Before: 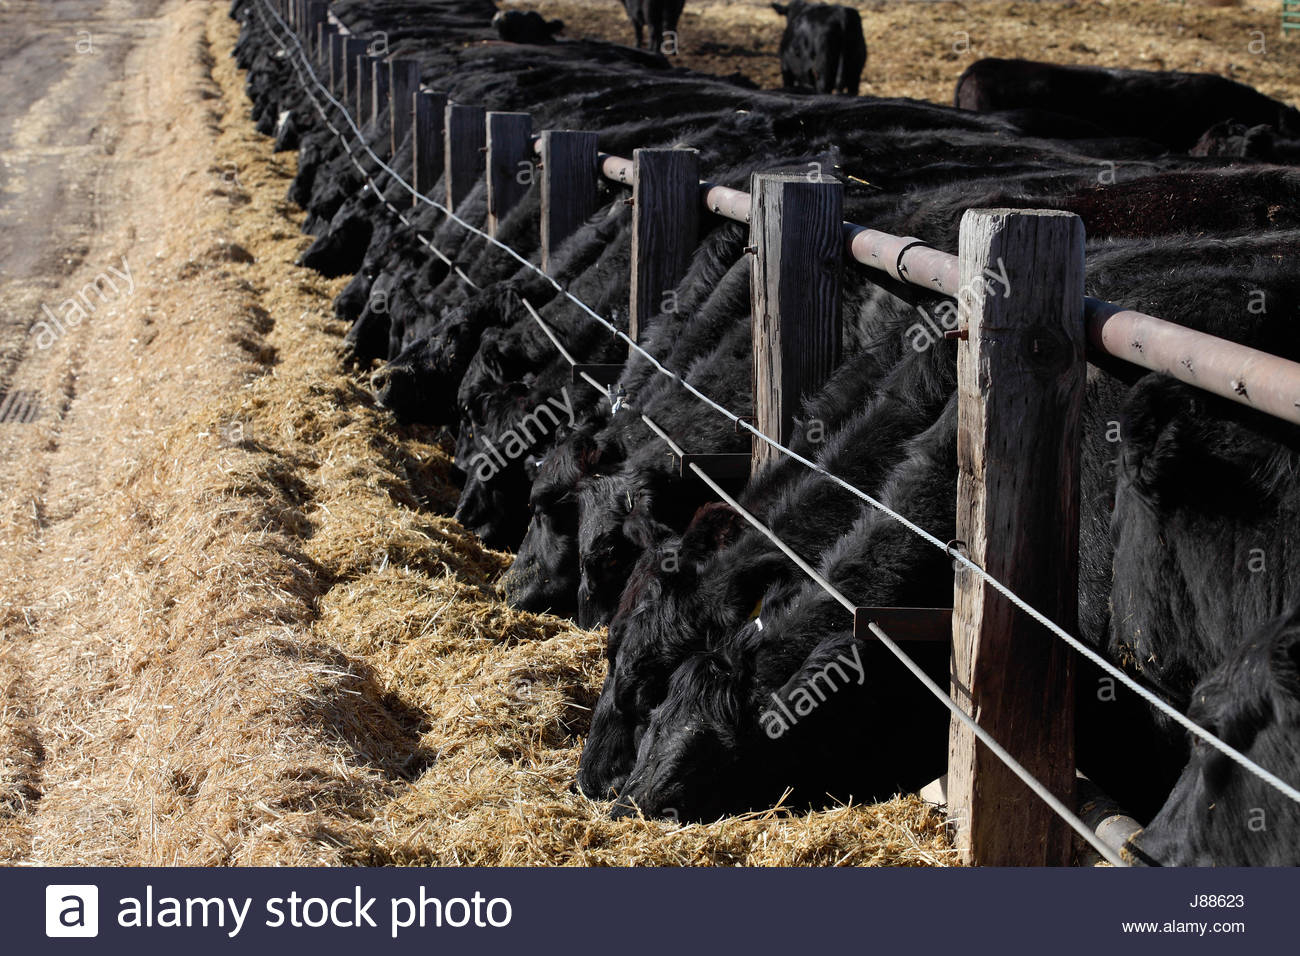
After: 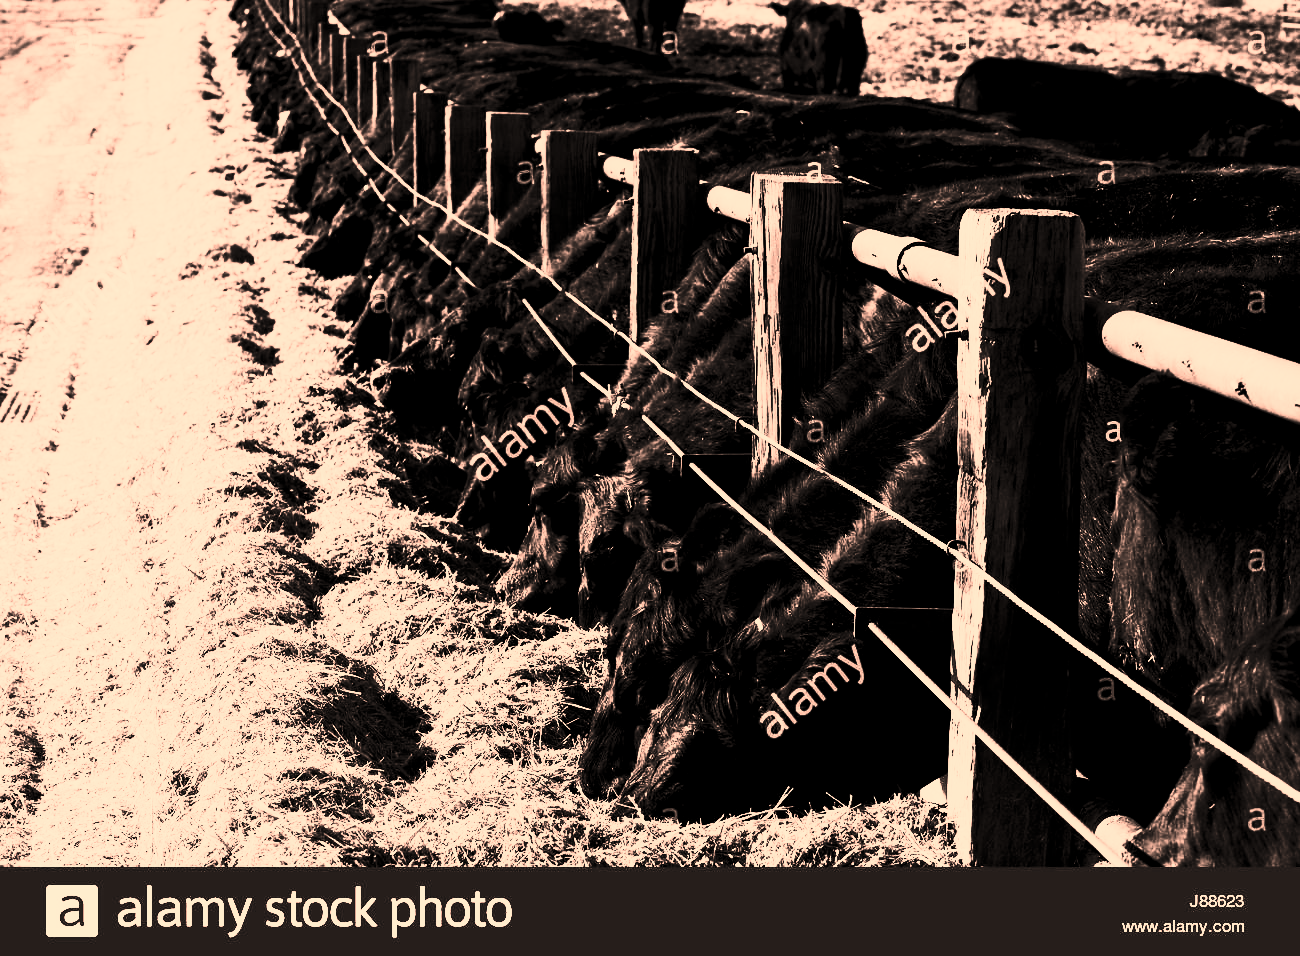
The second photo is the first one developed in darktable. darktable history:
exposure: black level correction 0.007, exposure 0.155 EV, compensate highlight preservation false
contrast brightness saturation: contrast 0.942, brightness 0.199
color calibration: output gray [0.267, 0.423, 0.267, 0], illuminant custom, x 0.46, y 0.429, temperature 2630.7 K
color correction: highlights a* 39.96, highlights b* 39.56, saturation 0.687
